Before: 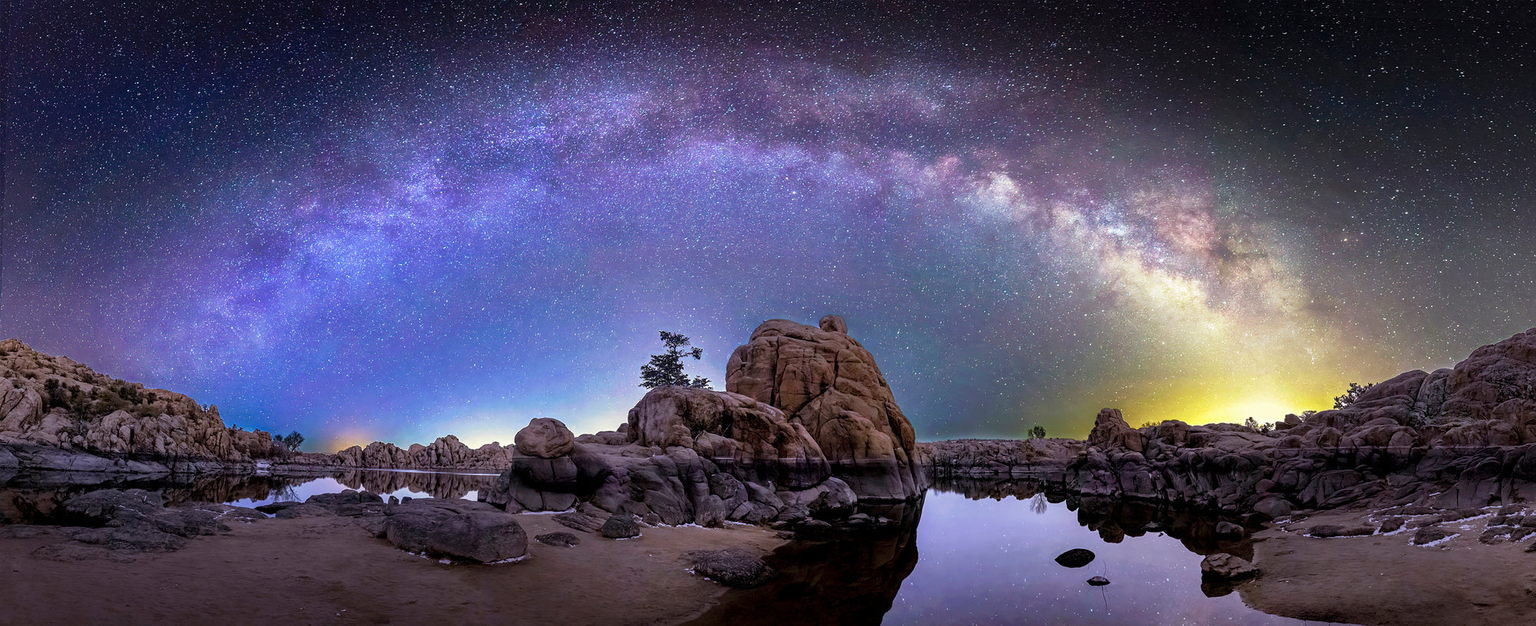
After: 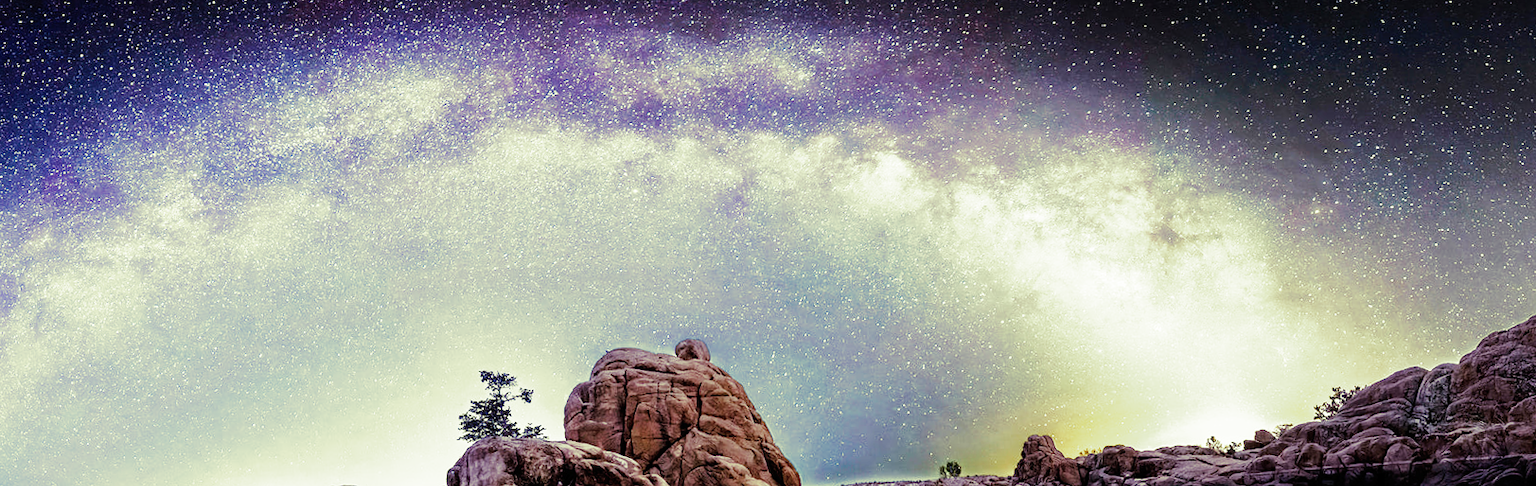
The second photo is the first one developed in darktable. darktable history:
crop: left 18.38%, top 11.092%, right 2.134%, bottom 33.217%
base curve: curves: ch0 [(0, 0) (0, 0.001) (0.001, 0.001) (0.004, 0.002) (0.007, 0.004) (0.015, 0.013) (0.033, 0.045) (0.052, 0.096) (0.075, 0.17) (0.099, 0.241) (0.163, 0.42) (0.219, 0.55) (0.259, 0.616) (0.327, 0.722) (0.365, 0.765) (0.522, 0.873) (0.547, 0.881) (0.689, 0.919) (0.826, 0.952) (1, 1)], preserve colors none
rotate and perspective: rotation -3.18°, automatic cropping off
split-toning: shadows › hue 290.82°, shadows › saturation 0.34, highlights › saturation 0.38, balance 0, compress 50%
color correction: saturation 0.85
